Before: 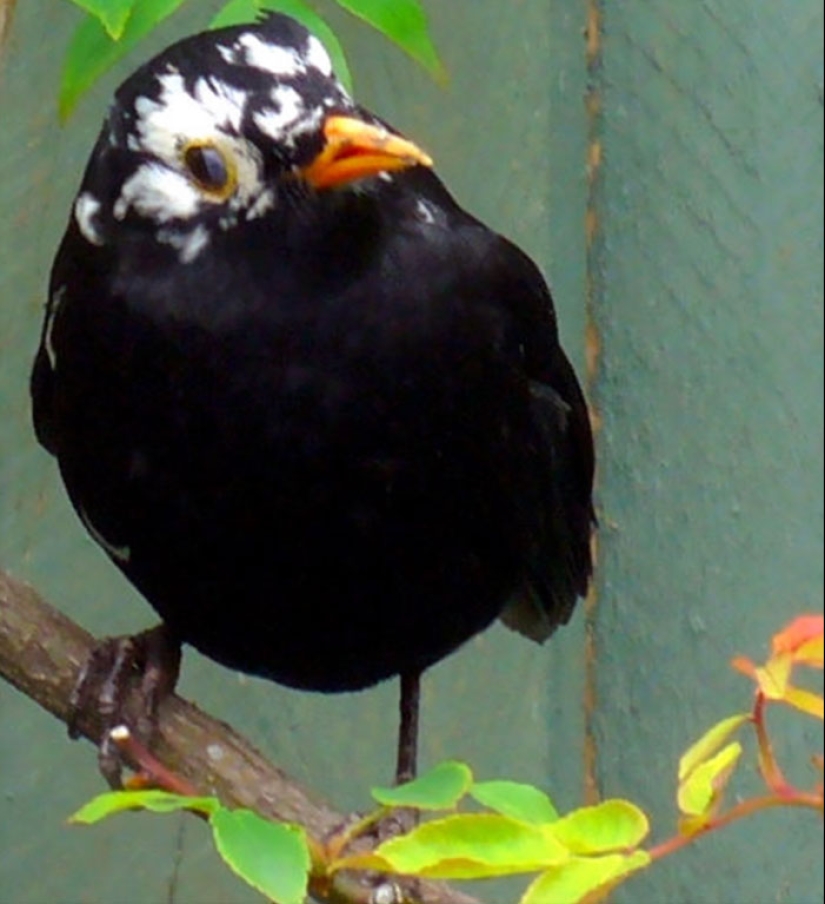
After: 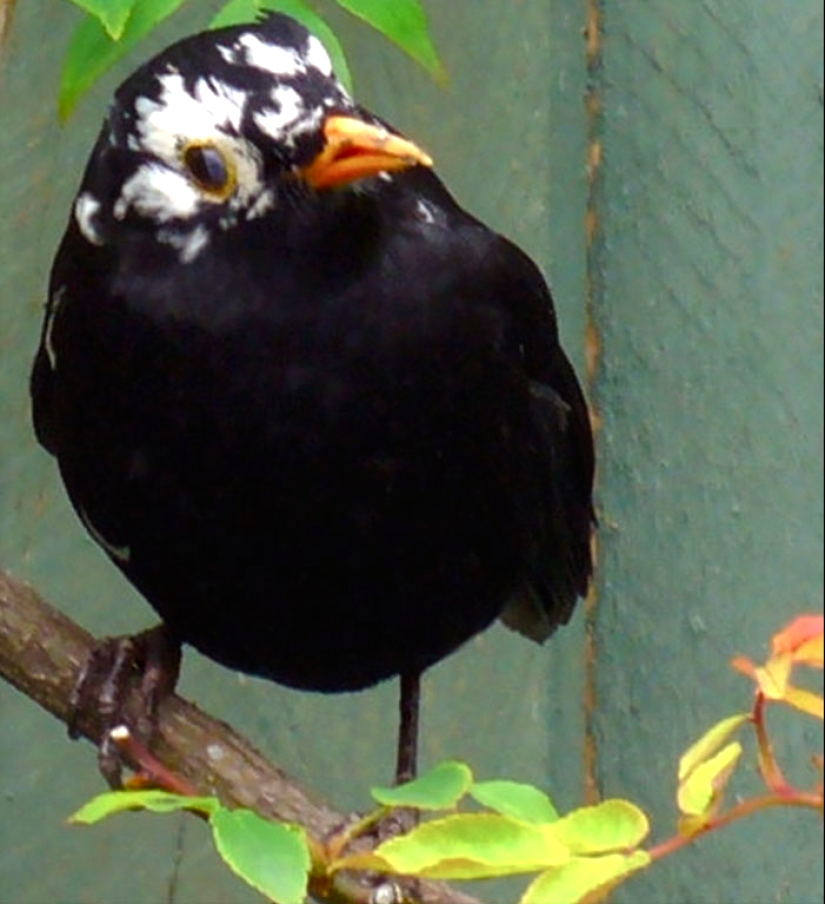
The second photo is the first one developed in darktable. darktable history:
color balance rgb: shadows lift › chroma 1%, shadows lift › hue 28.8°, power › hue 60°, highlights gain › chroma 1%, highlights gain › hue 60°, global offset › luminance 0.25%, perceptual saturation grading › highlights -20%, perceptual saturation grading › shadows 20%, perceptual brilliance grading › highlights 5%, perceptual brilliance grading › shadows -10%, global vibrance 19.67%
local contrast: highlights 100%, shadows 100%, detail 120%, midtone range 0.2
